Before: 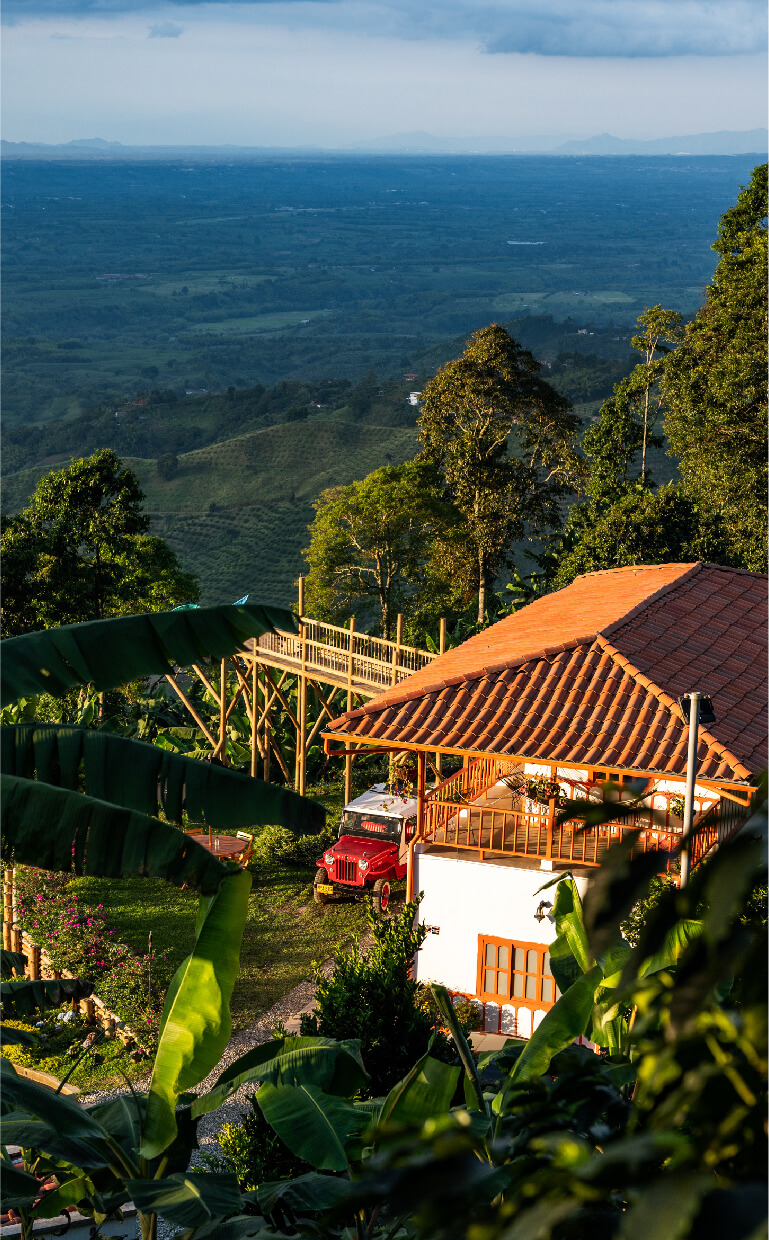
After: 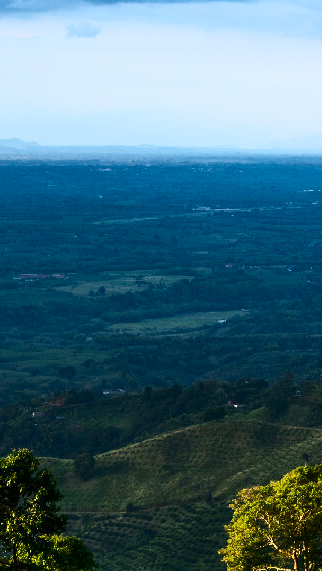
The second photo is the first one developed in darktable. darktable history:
contrast brightness saturation: contrast 0.399, brightness 0.11, saturation 0.211
crop and rotate: left 10.867%, top 0.072%, right 47.172%, bottom 53.88%
